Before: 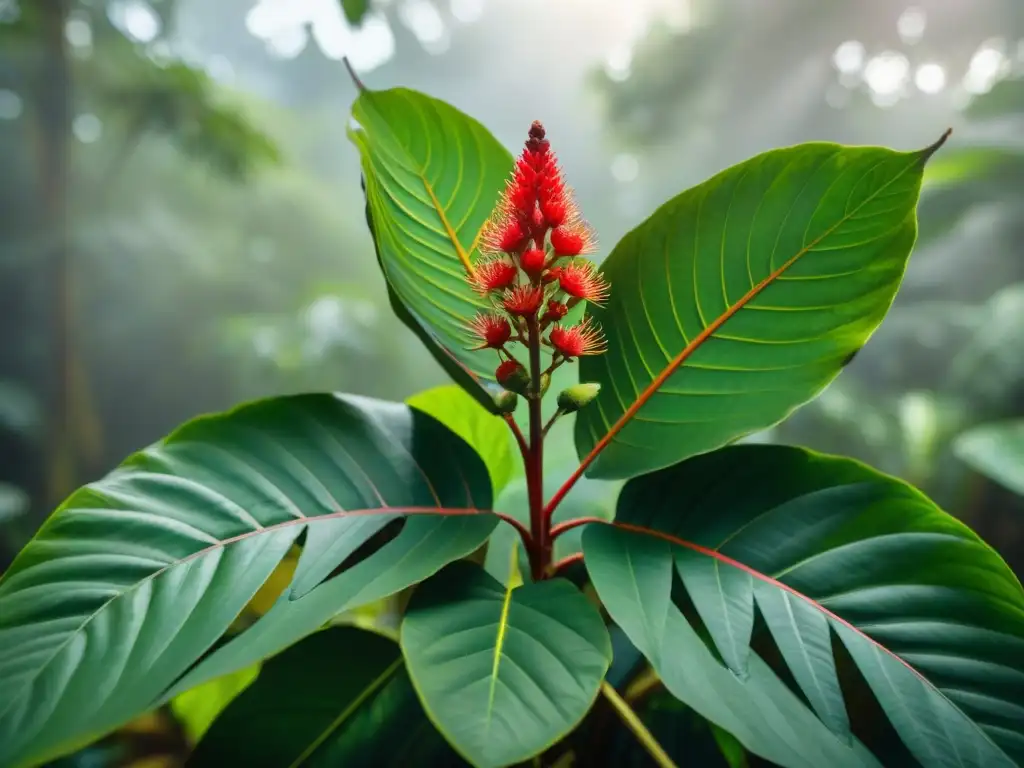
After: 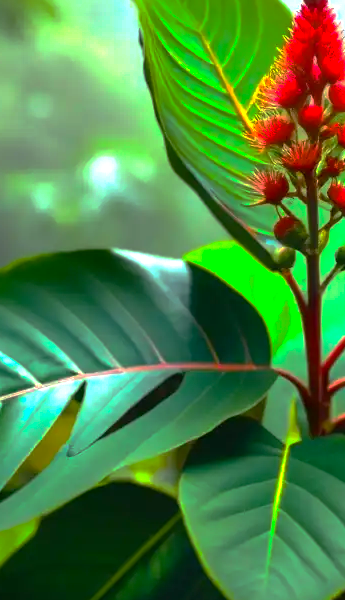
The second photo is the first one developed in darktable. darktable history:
crop and rotate: left 21.72%, top 18.837%, right 44.533%, bottom 3.005%
base curve: curves: ch0 [(0, 0) (0.826, 0.587) (1, 1)], preserve colors none
exposure: black level correction 0, exposure 1 EV, compensate highlight preservation false
color balance rgb: perceptual saturation grading › global saturation 29.885%
